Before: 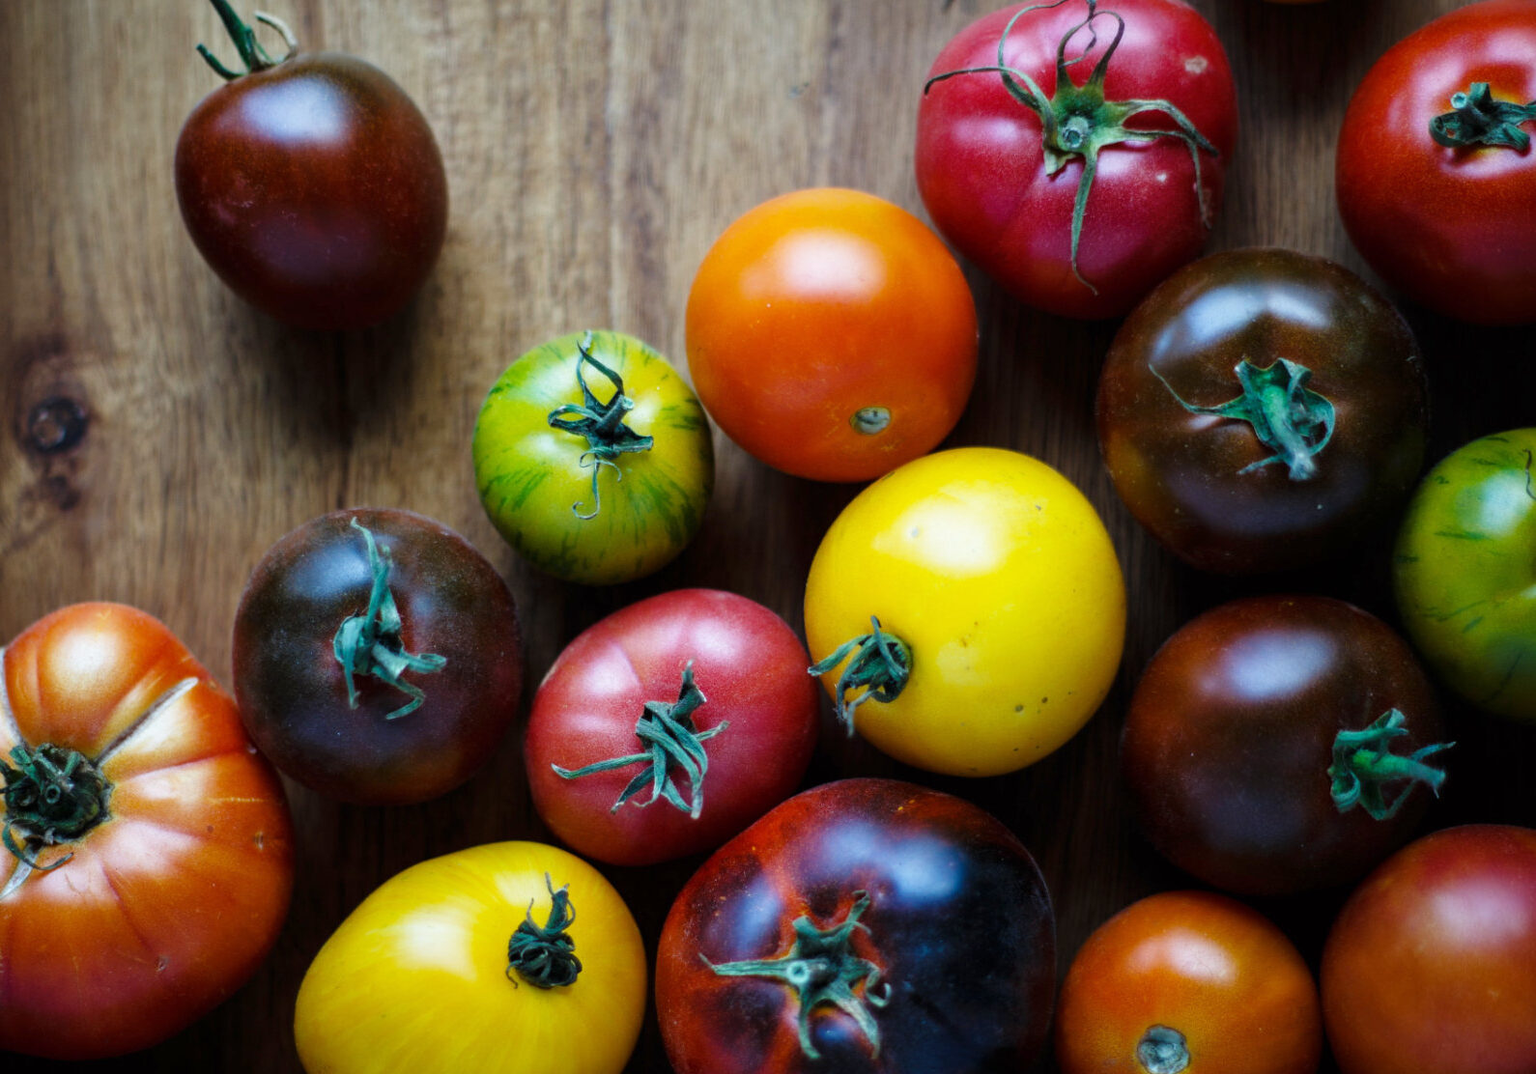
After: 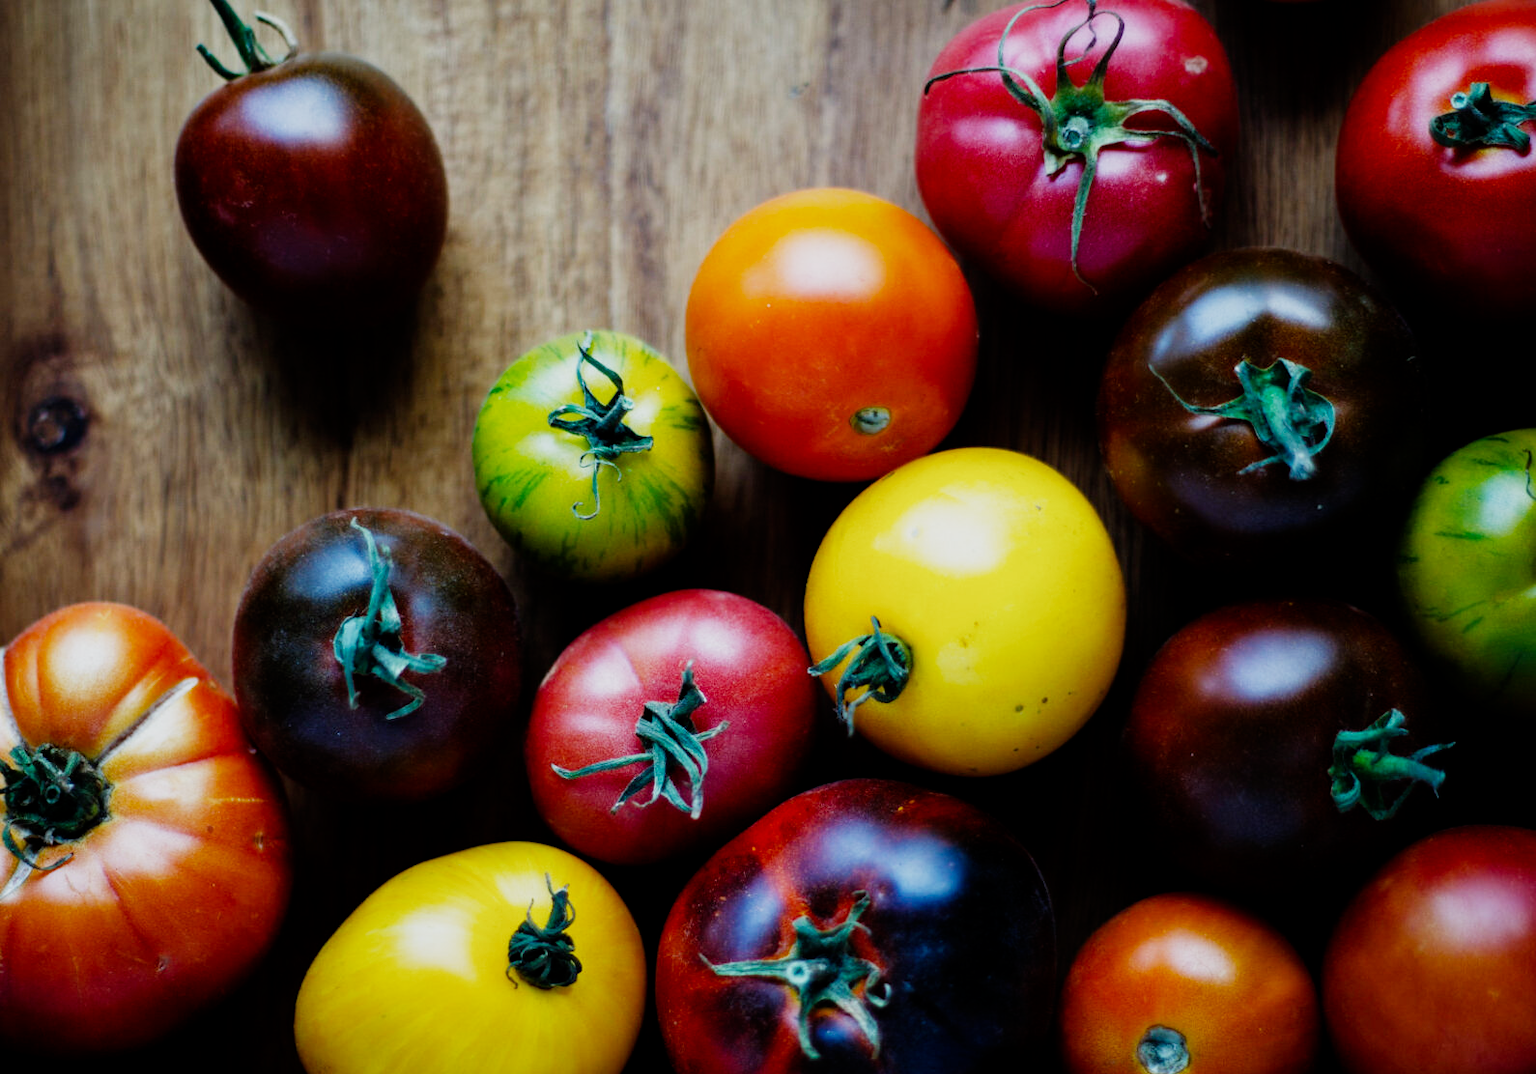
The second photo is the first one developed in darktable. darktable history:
filmic rgb: black relative exposure -16 EV, white relative exposure 5.31 EV, hardness 5.9, contrast 1.25, preserve chrominance no, color science v5 (2021)
